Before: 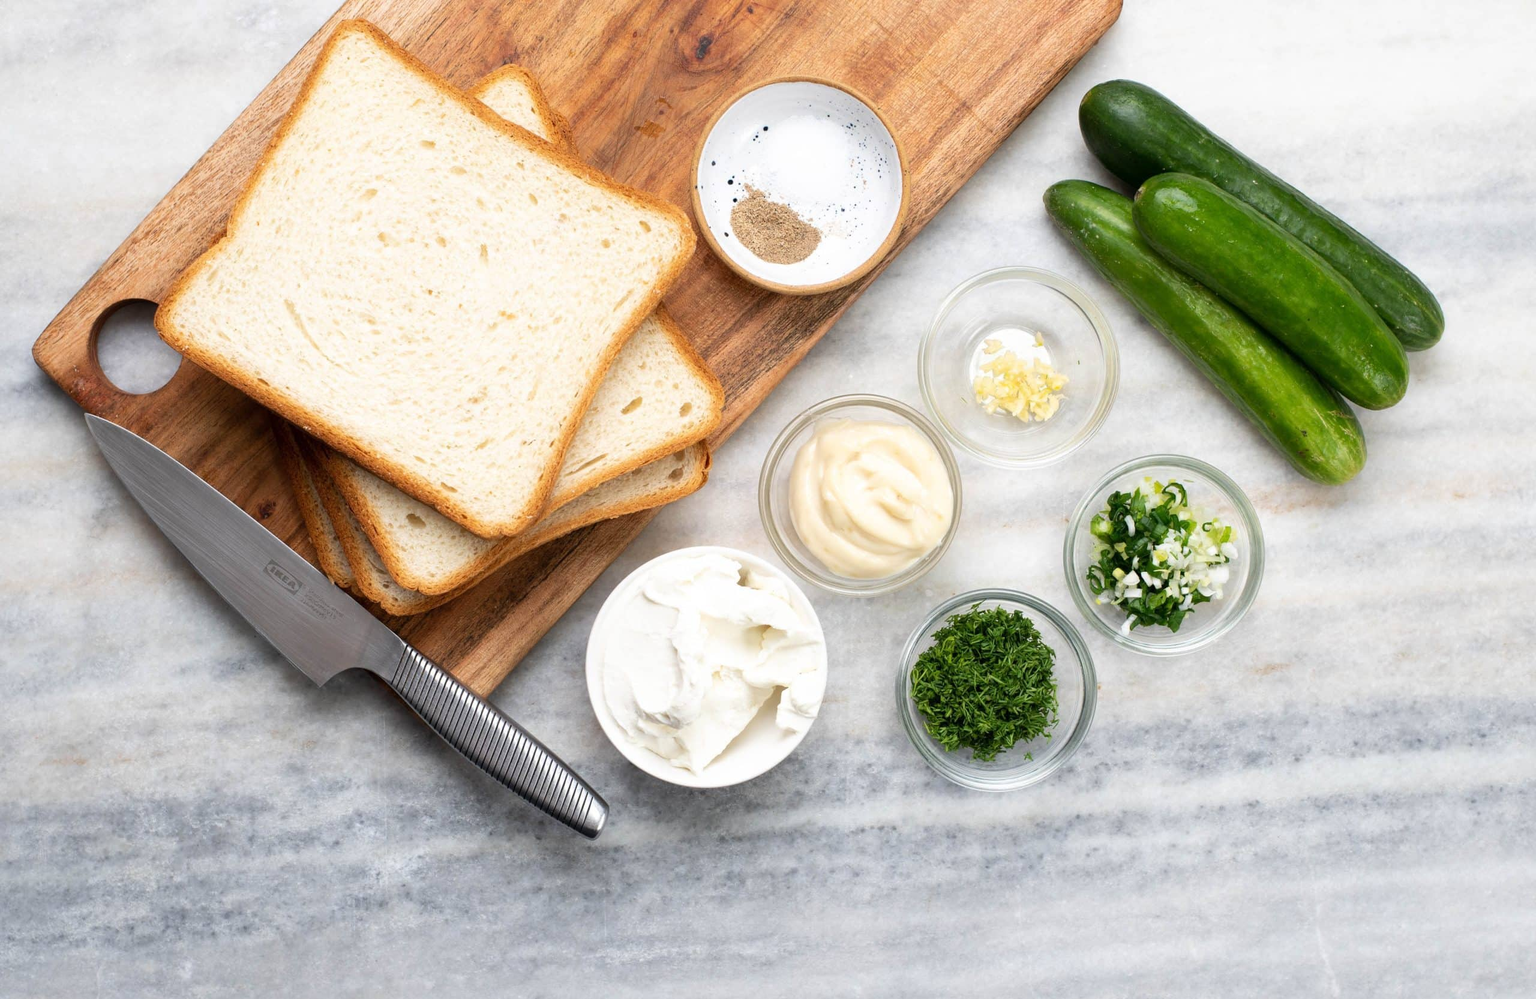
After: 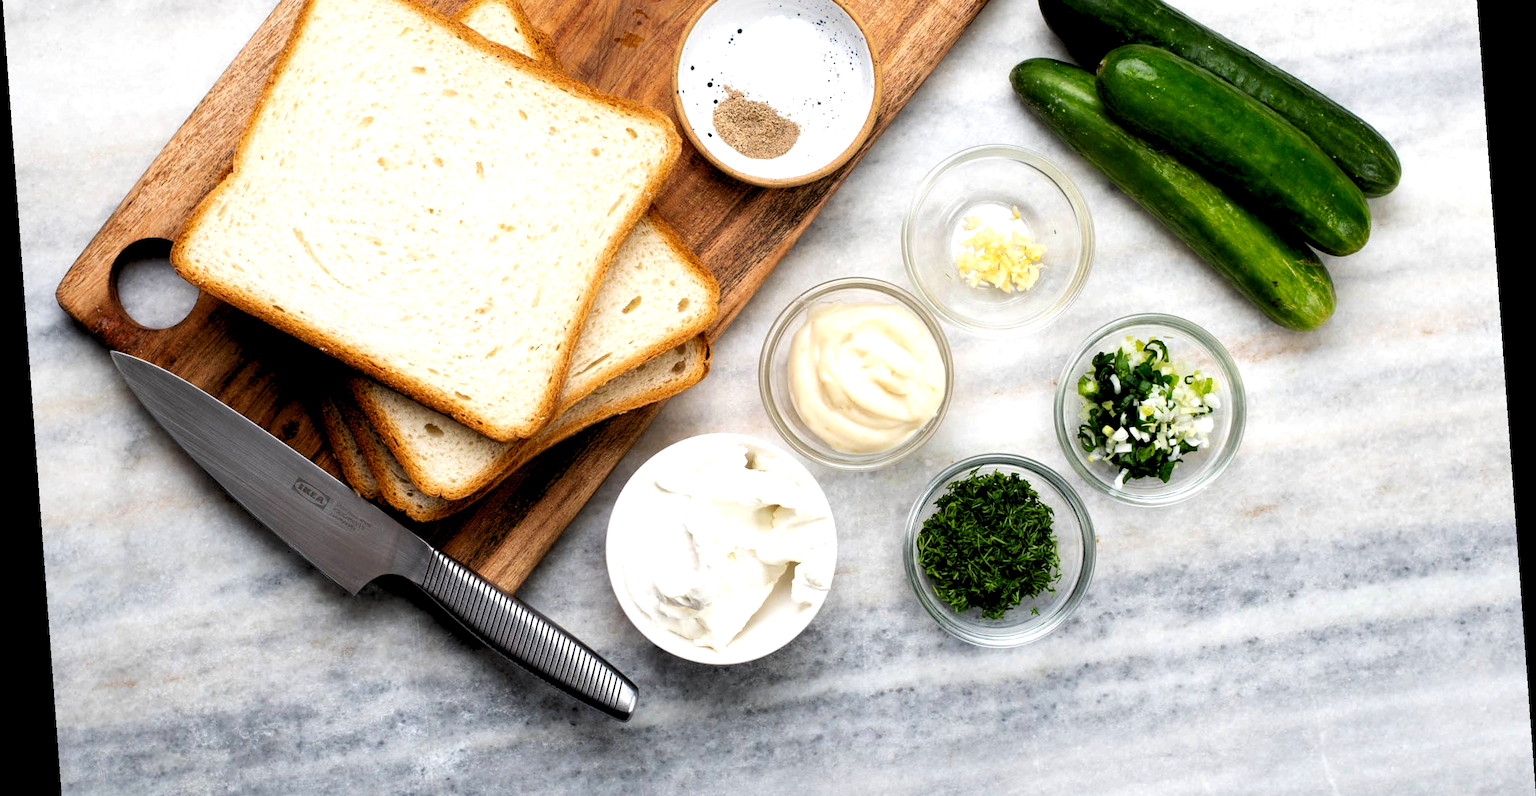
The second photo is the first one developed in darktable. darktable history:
contrast brightness saturation: contrast 0.07, brightness -0.14, saturation 0.11
exposure: black level correction 0.007, exposure 0.093 EV, compensate highlight preservation false
rgb levels: levels [[0.034, 0.472, 0.904], [0, 0.5, 1], [0, 0.5, 1]]
crop: top 13.819%, bottom 11.169%
rotate and perspective: rotation -4.25°, automatic cropping off
